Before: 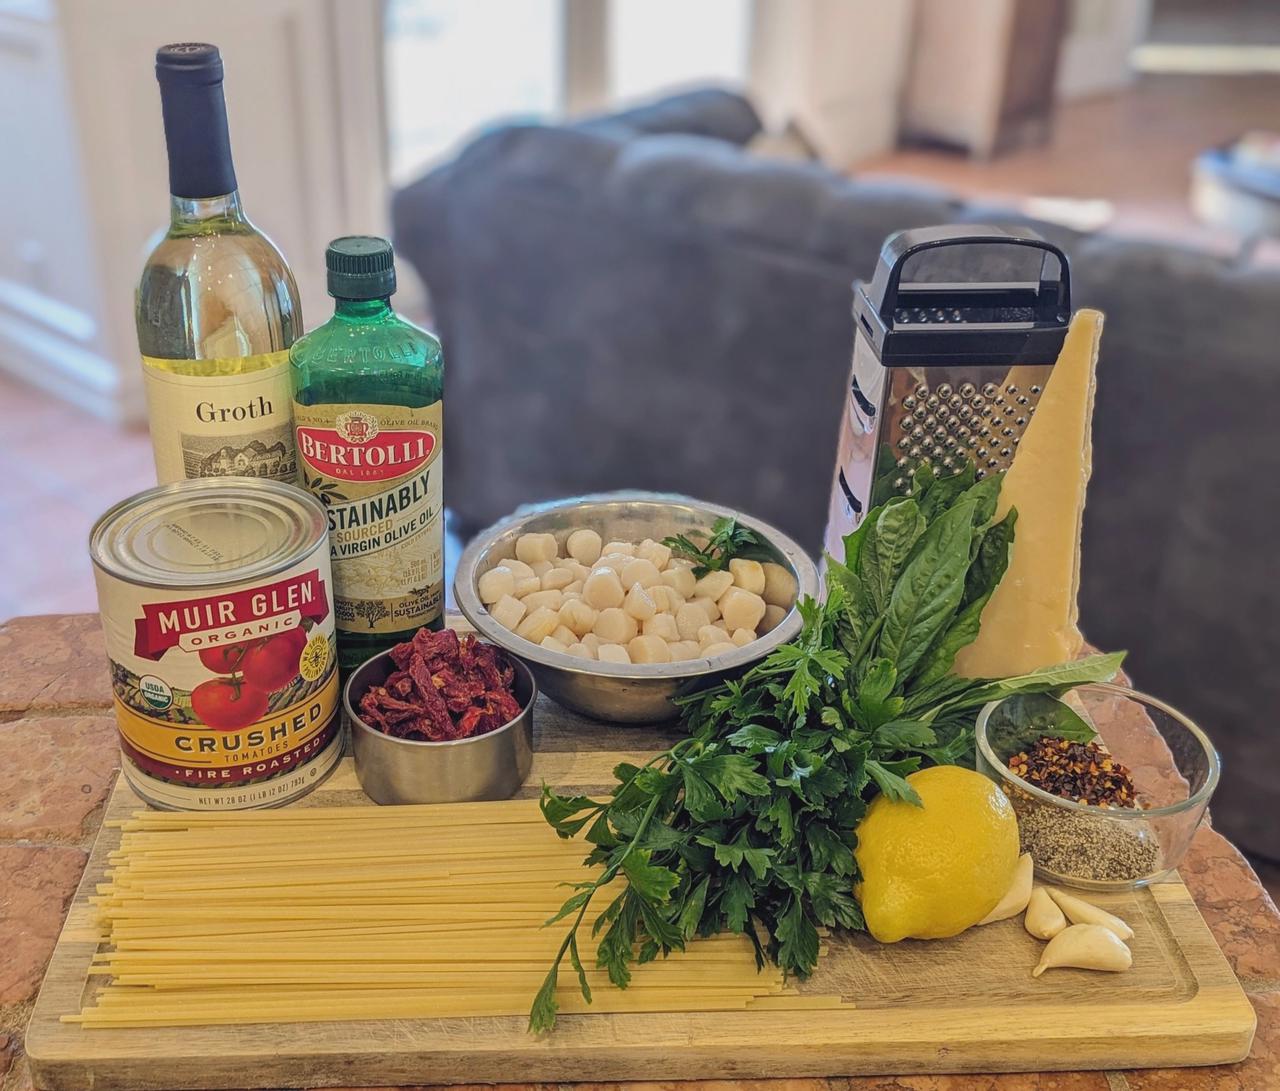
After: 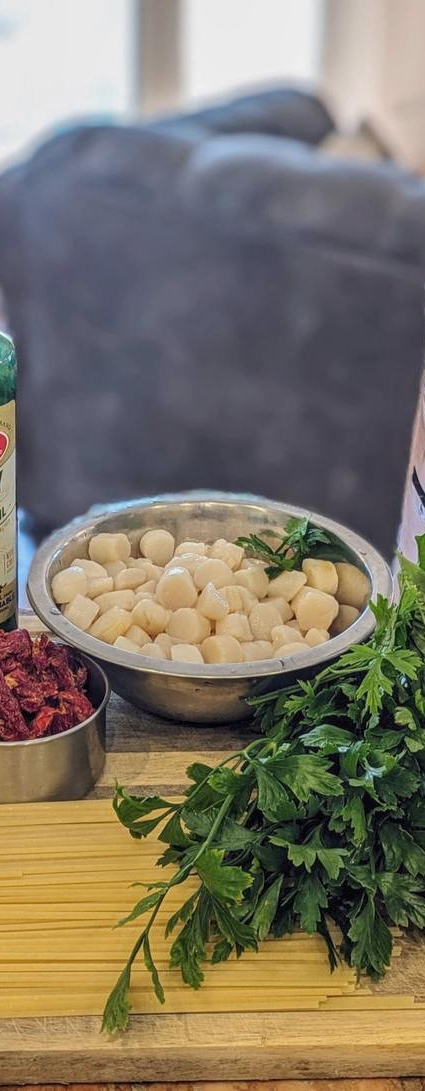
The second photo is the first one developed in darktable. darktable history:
local contrast: on, module defaults
crop: left 33.36%, right 33.36%
